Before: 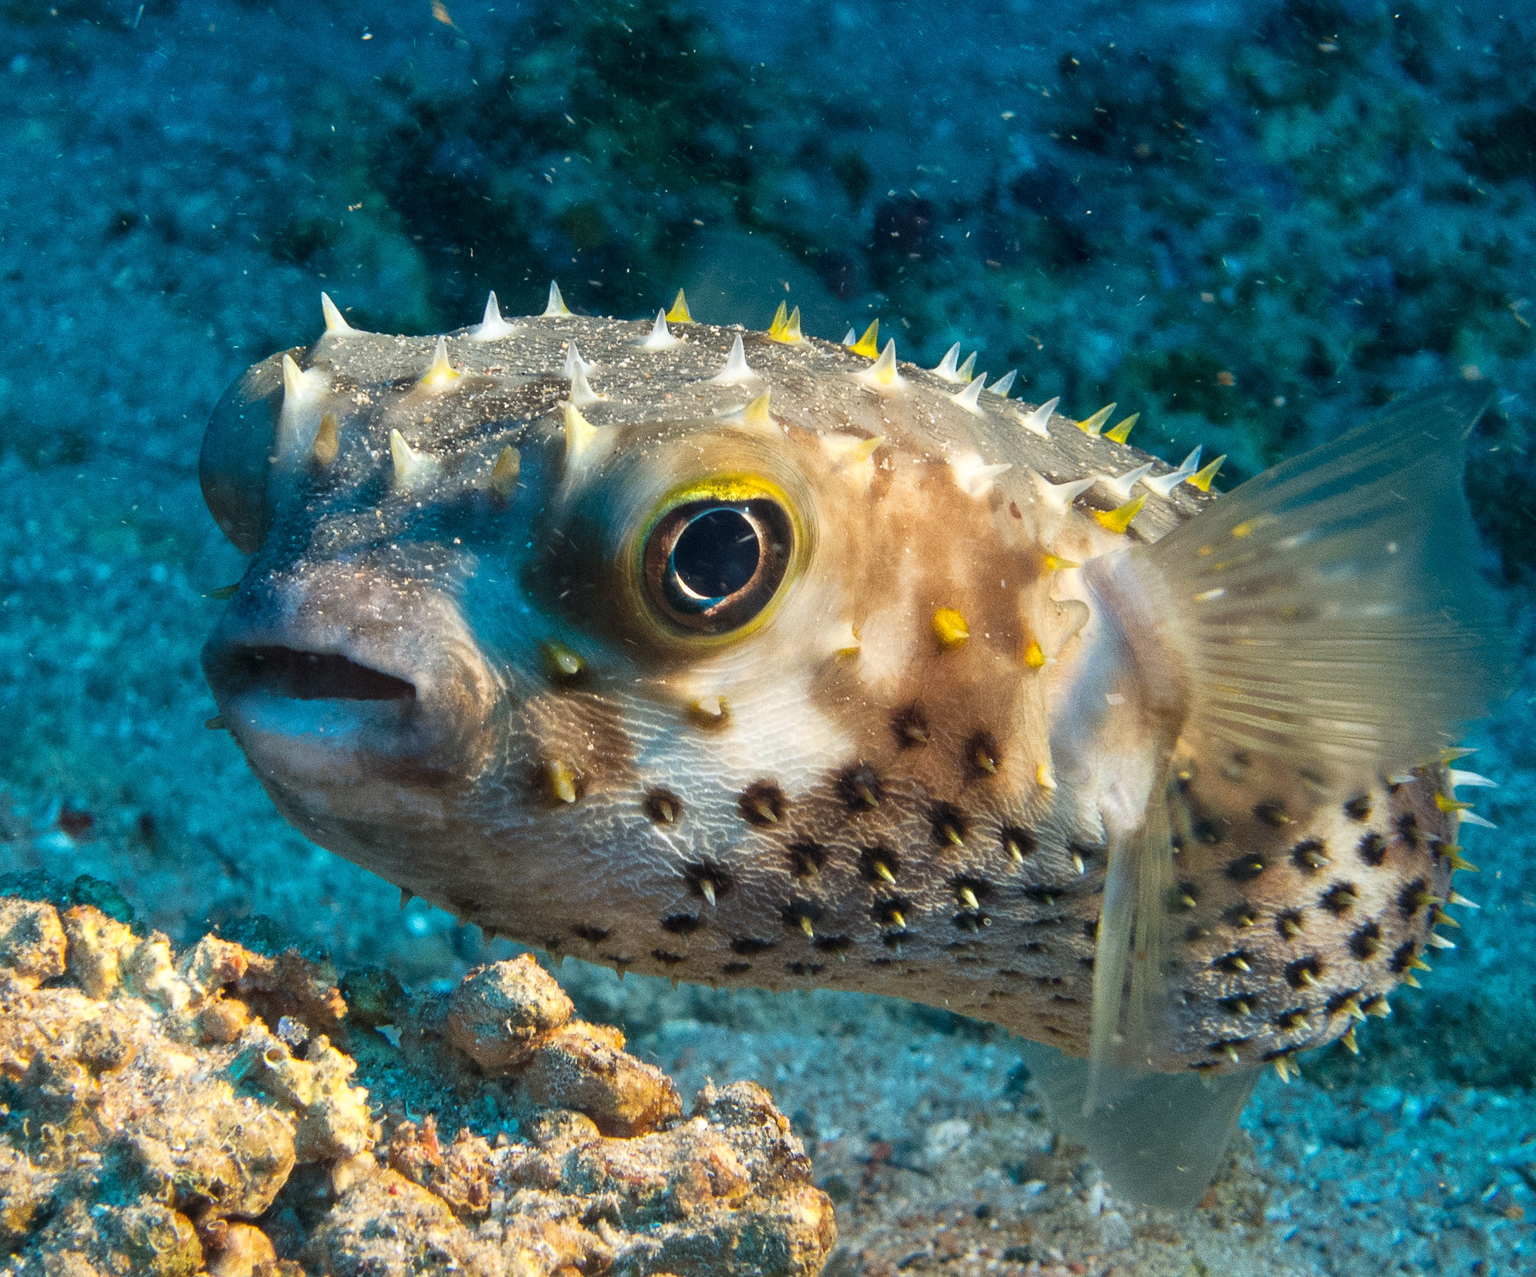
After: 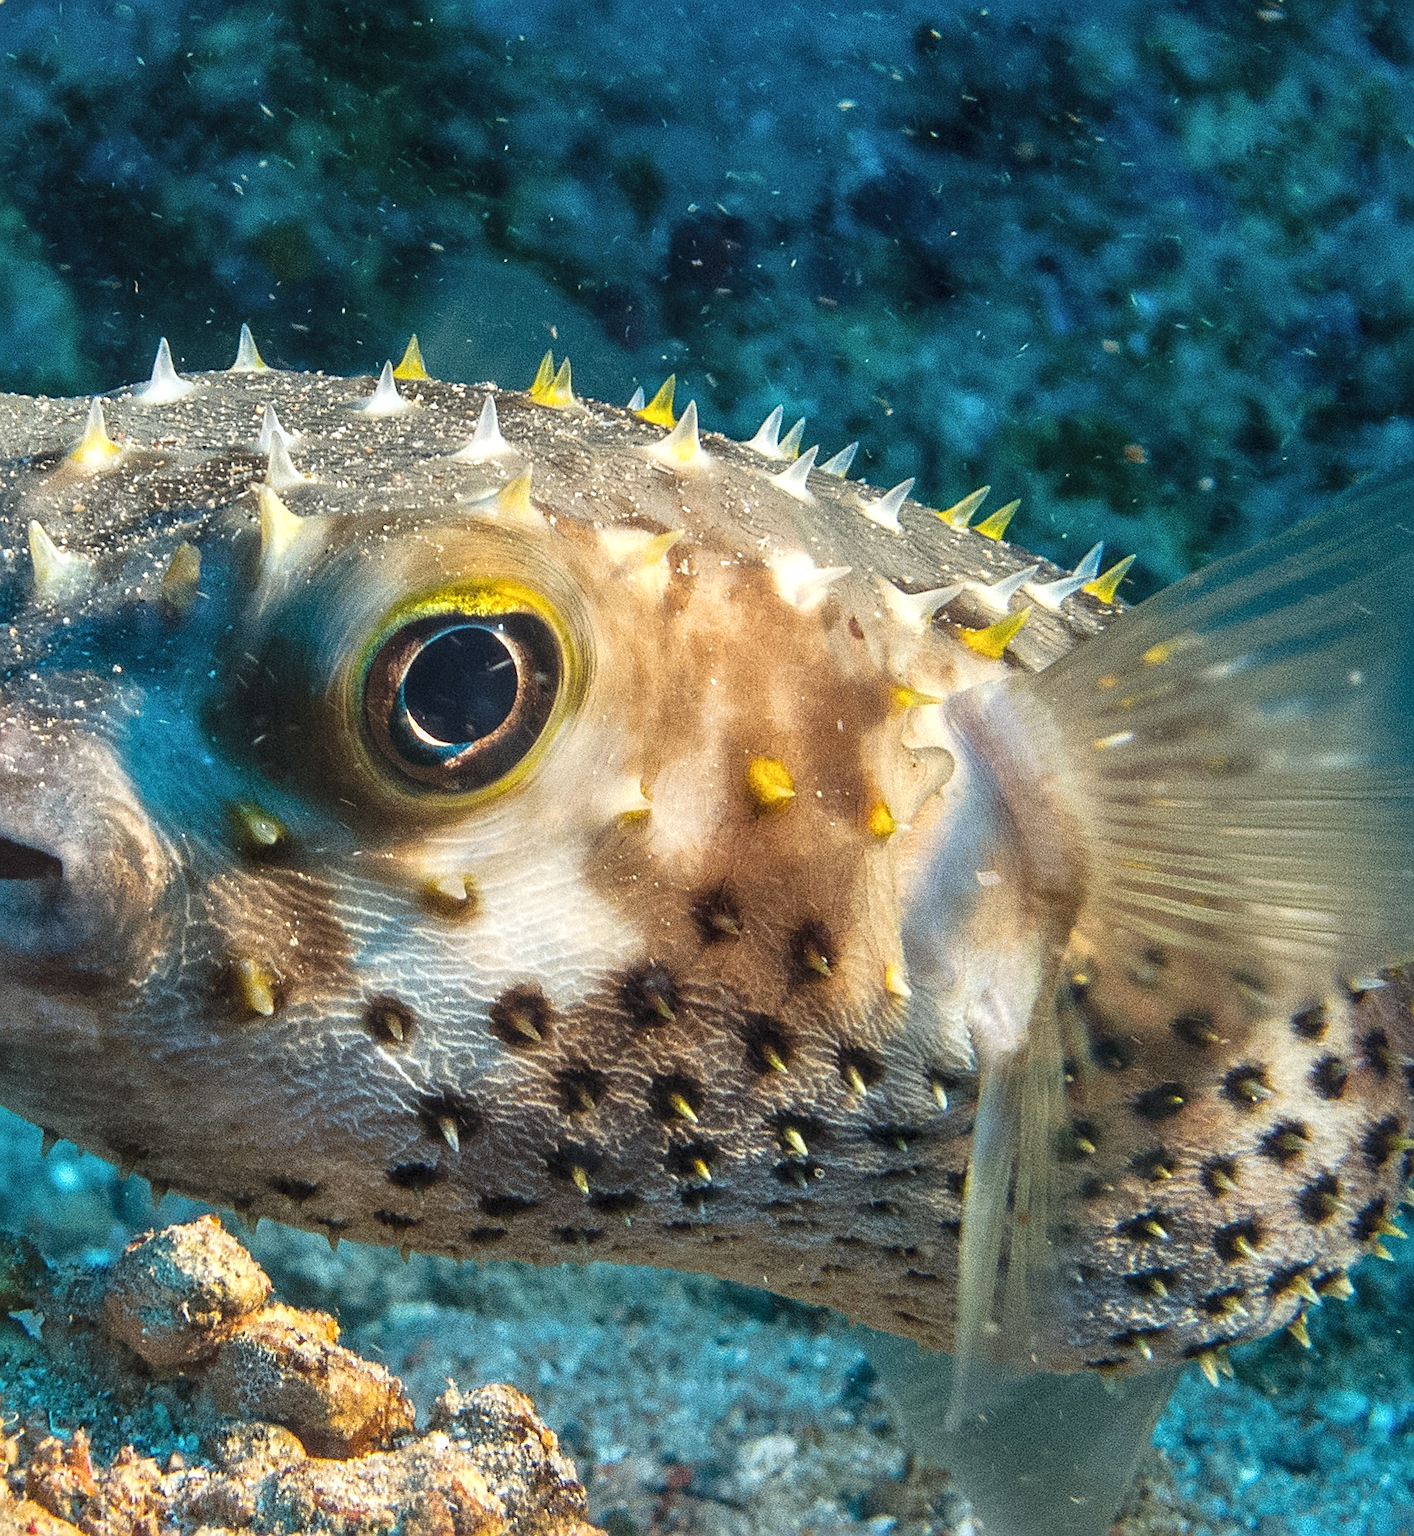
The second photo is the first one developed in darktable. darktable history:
crop and rotate: left 24.034%, top 2.838%, right 6.406%, bottom 6.299%
sharpen: on, module defaults
local contrast: on, module defaults
exposure: black level correction -0.005, exposure 0.054 EV, compensate highlight preservation false
